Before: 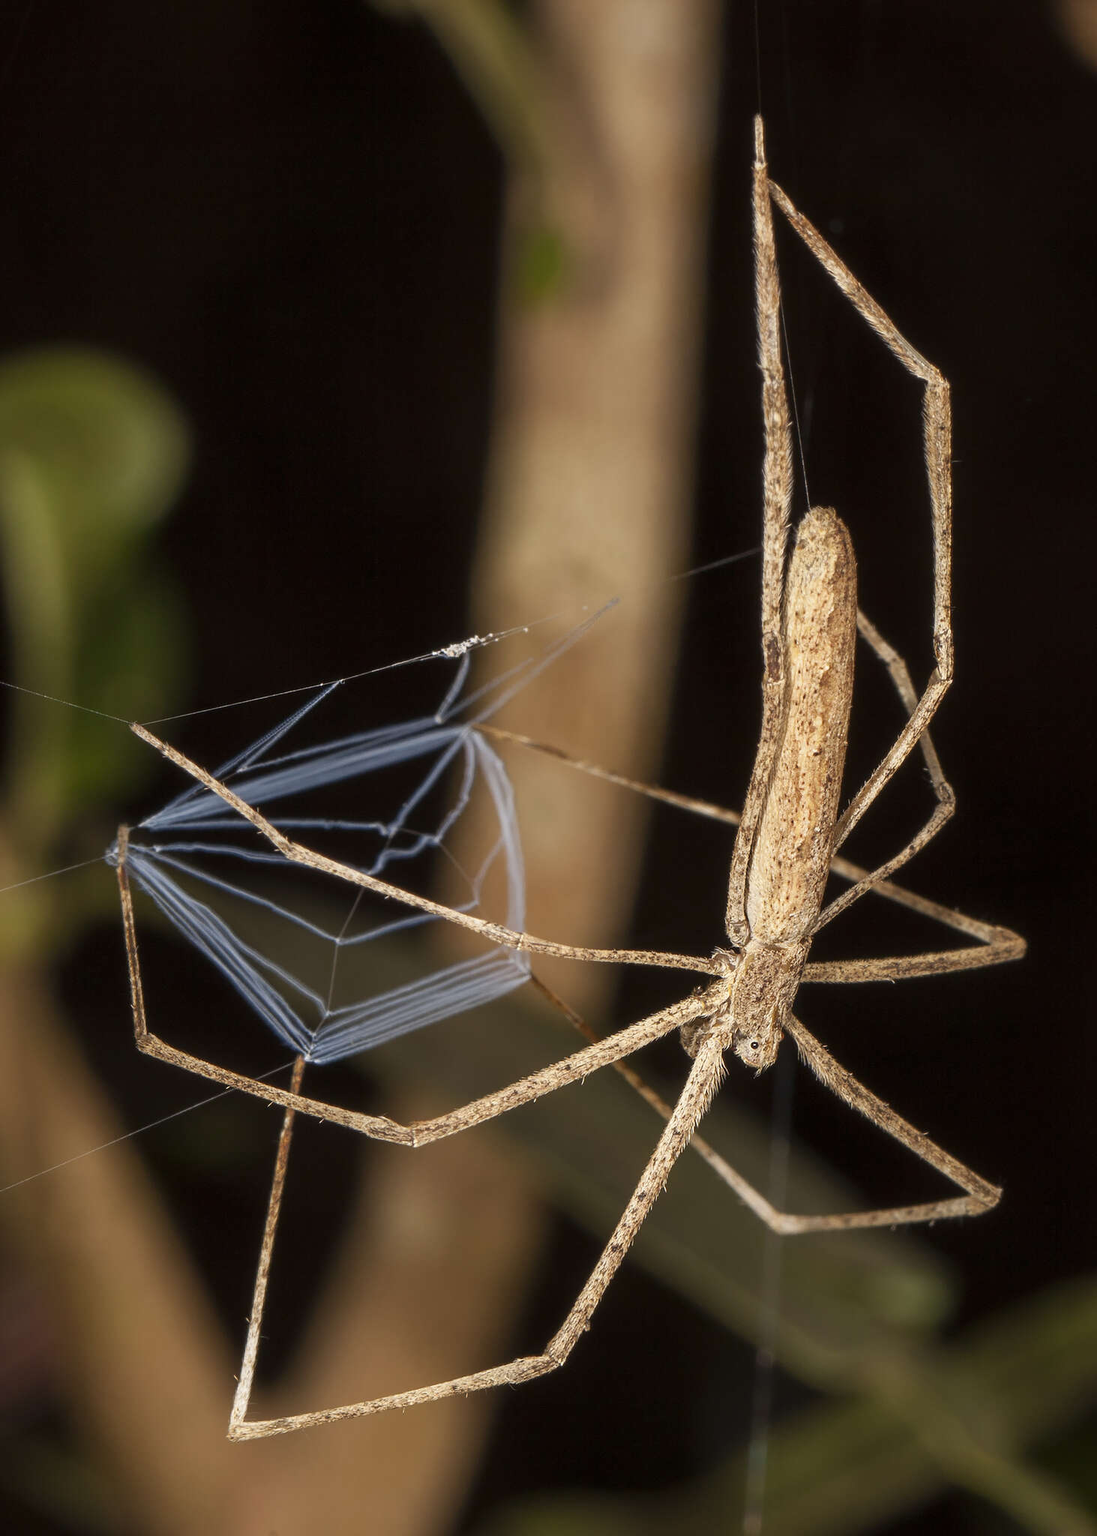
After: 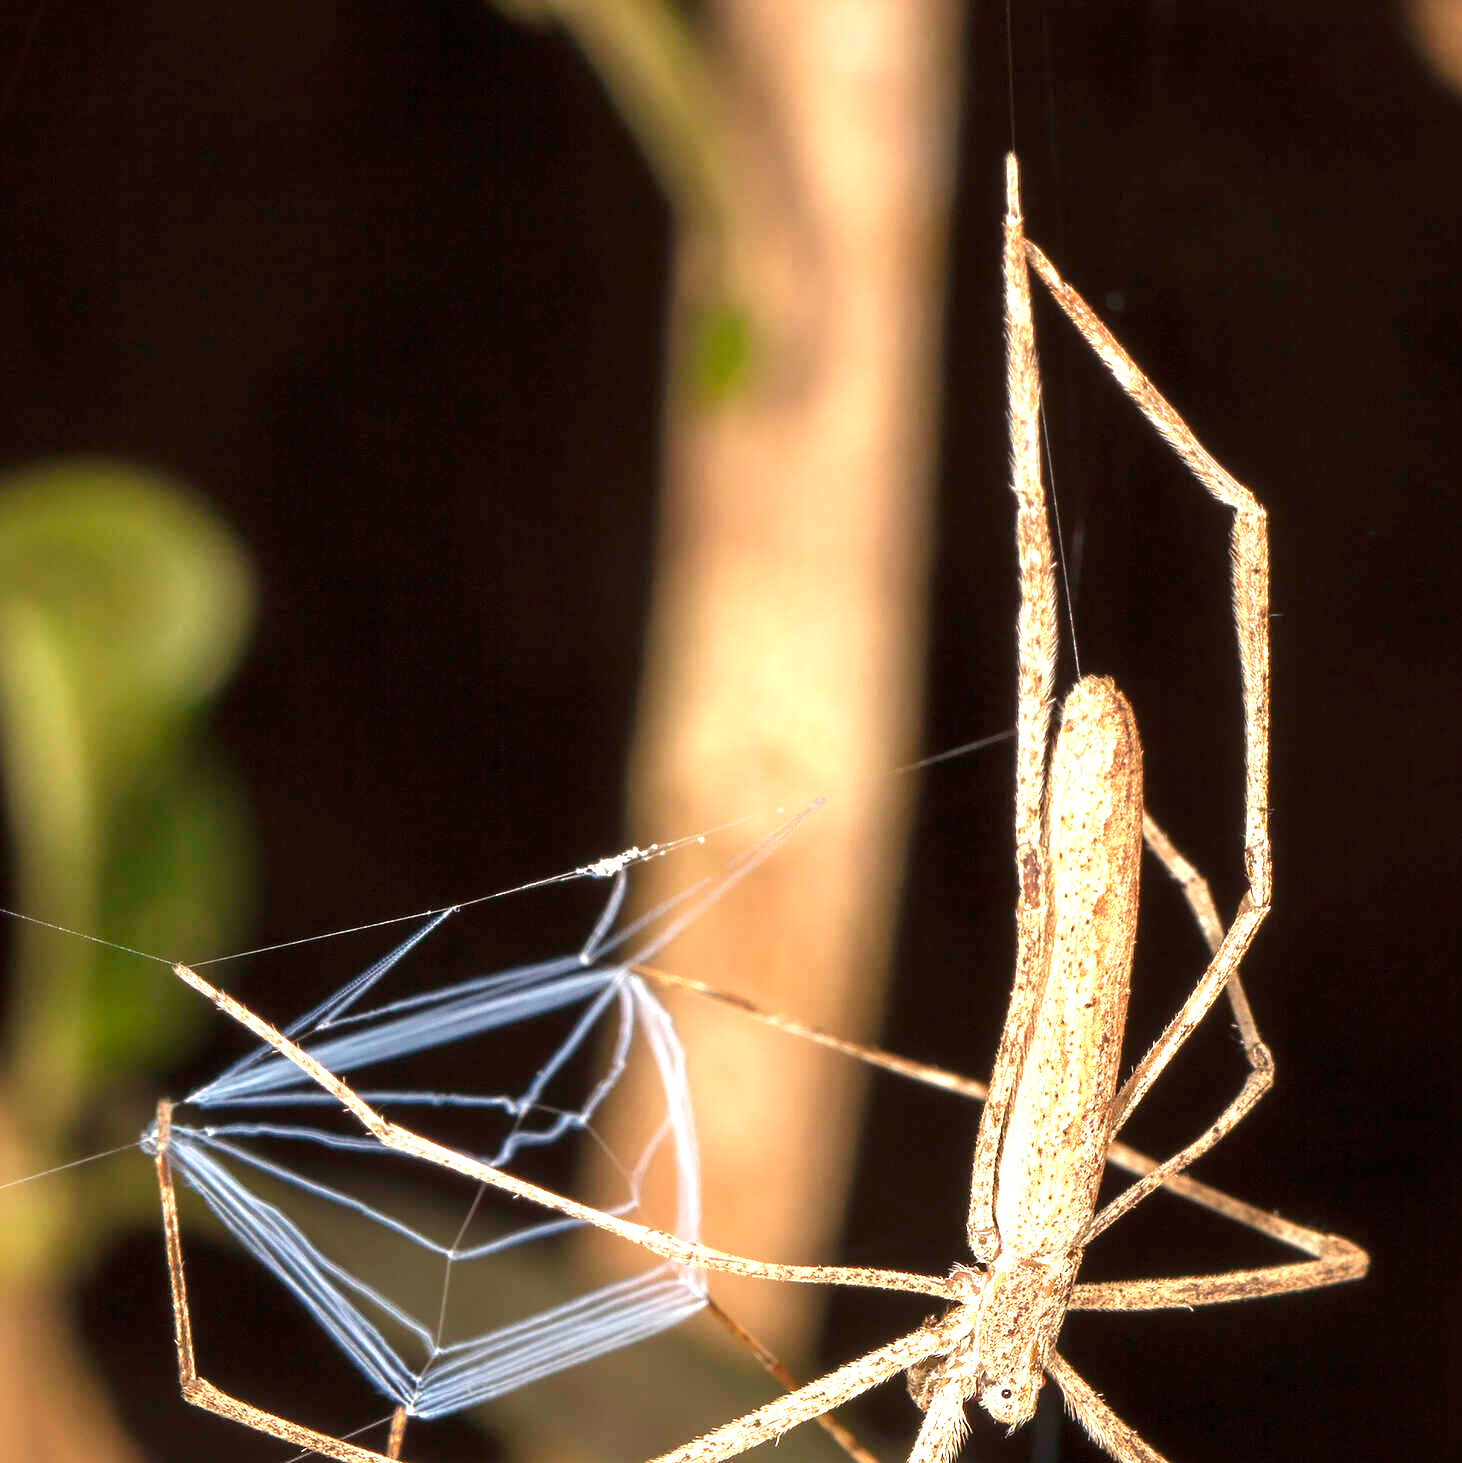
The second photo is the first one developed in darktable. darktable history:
crop: right 0.001%, bottom 28.53%
color correction: highlights b* -0.045
exposure: black level correction 0, exposure 1.519 EV, compensate highlight preservation false
